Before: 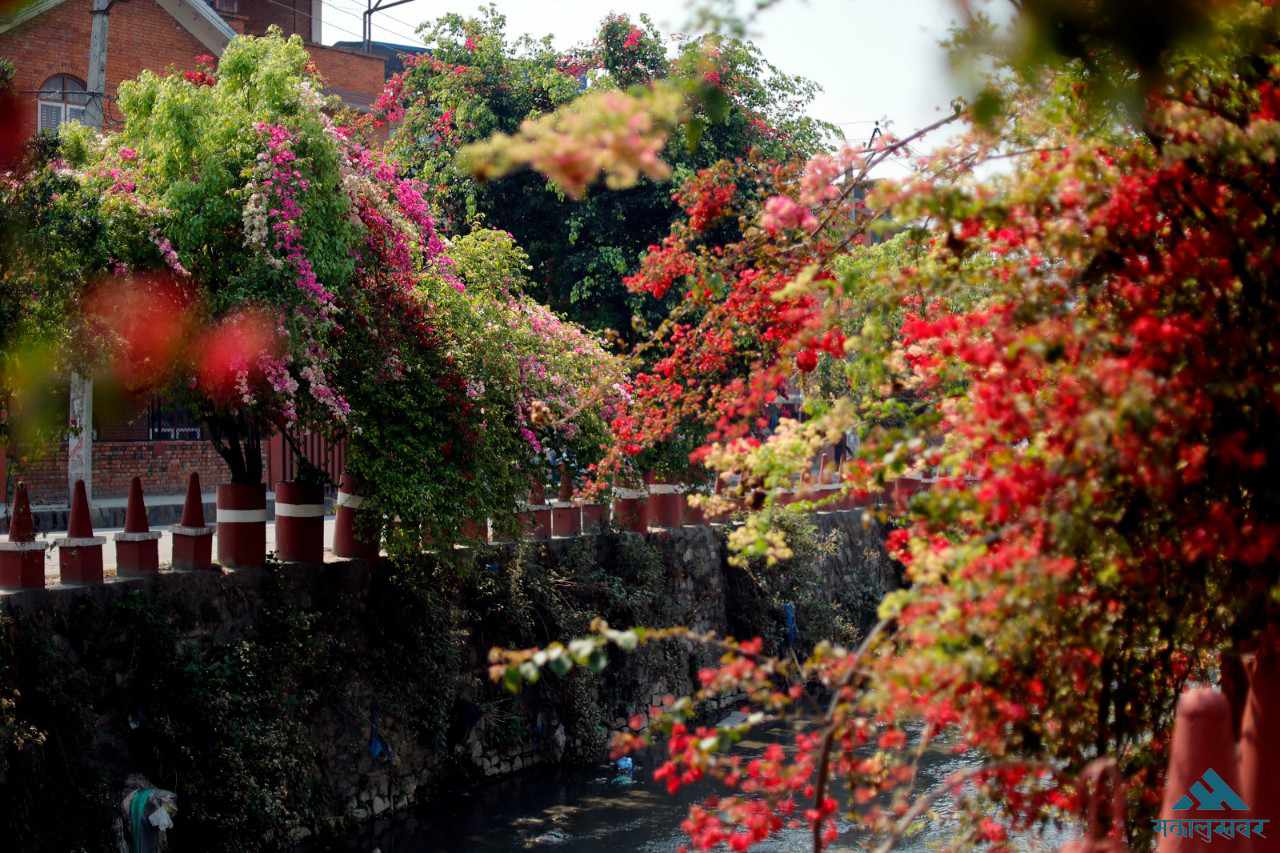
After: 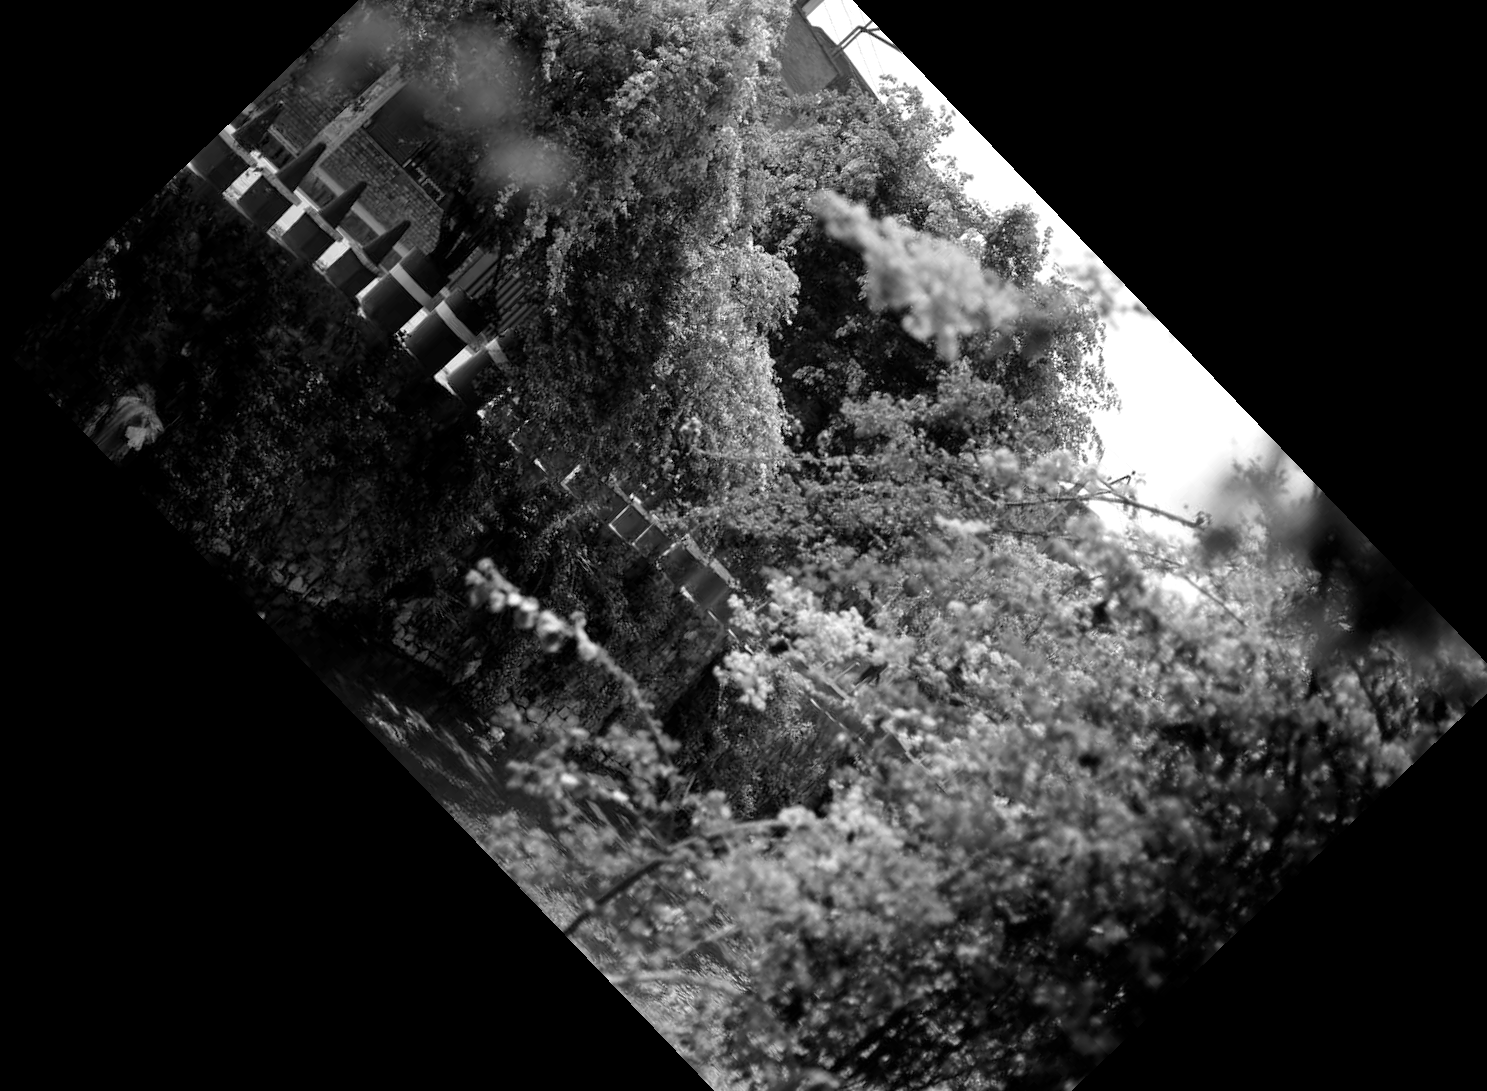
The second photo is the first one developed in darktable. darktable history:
exposure: exposure 0.2 EV, compensate highlight preservation false
color correction: highlights a* -6.69, highlights b* 0.49
monochrome: a 32, b 64, size 2.3, highlights 1
crop and rotate: angle -46.26°, top 16.234%, right 0.912%, bottom 11.704%
